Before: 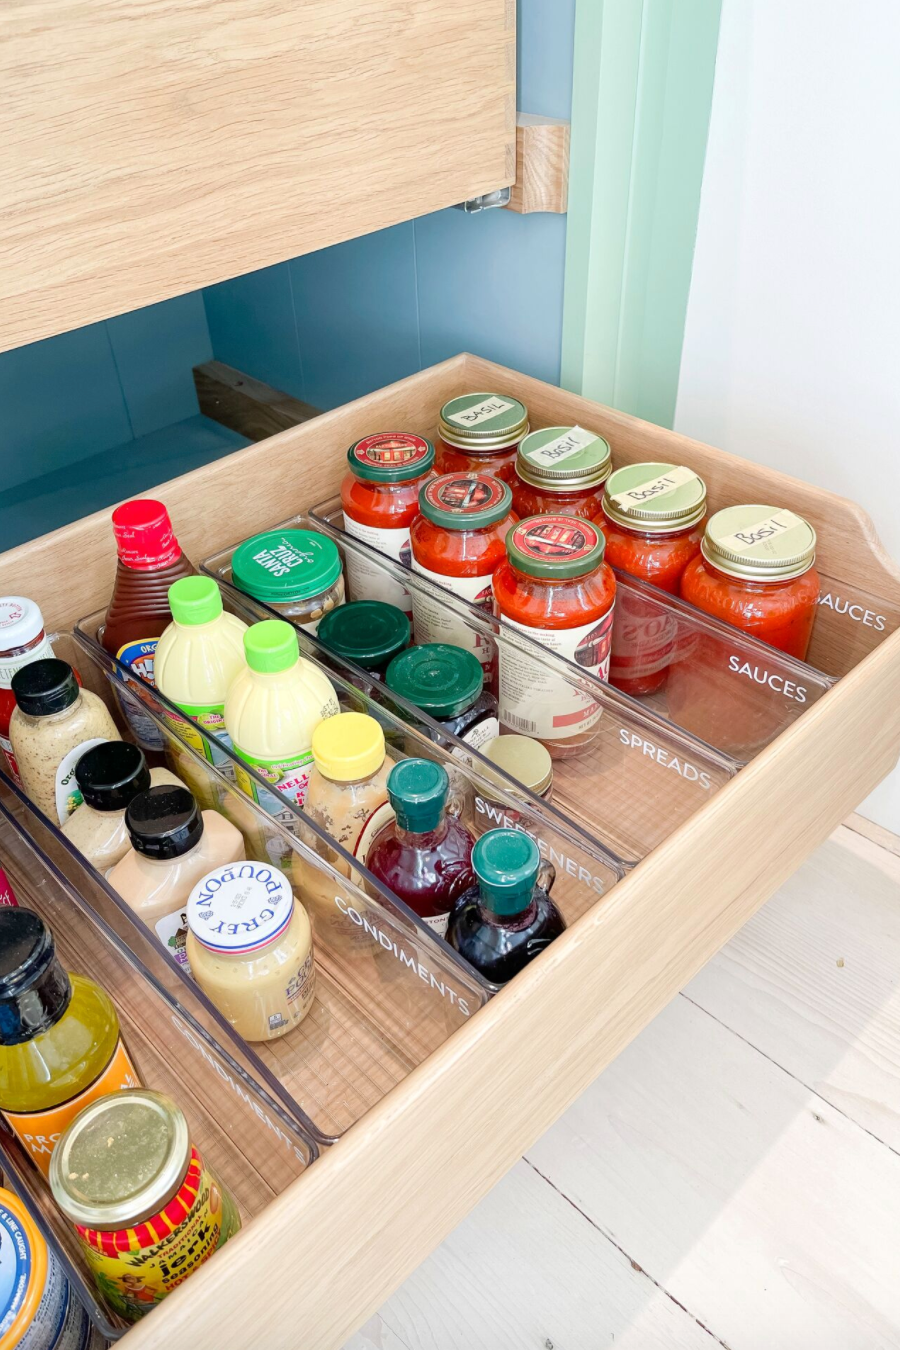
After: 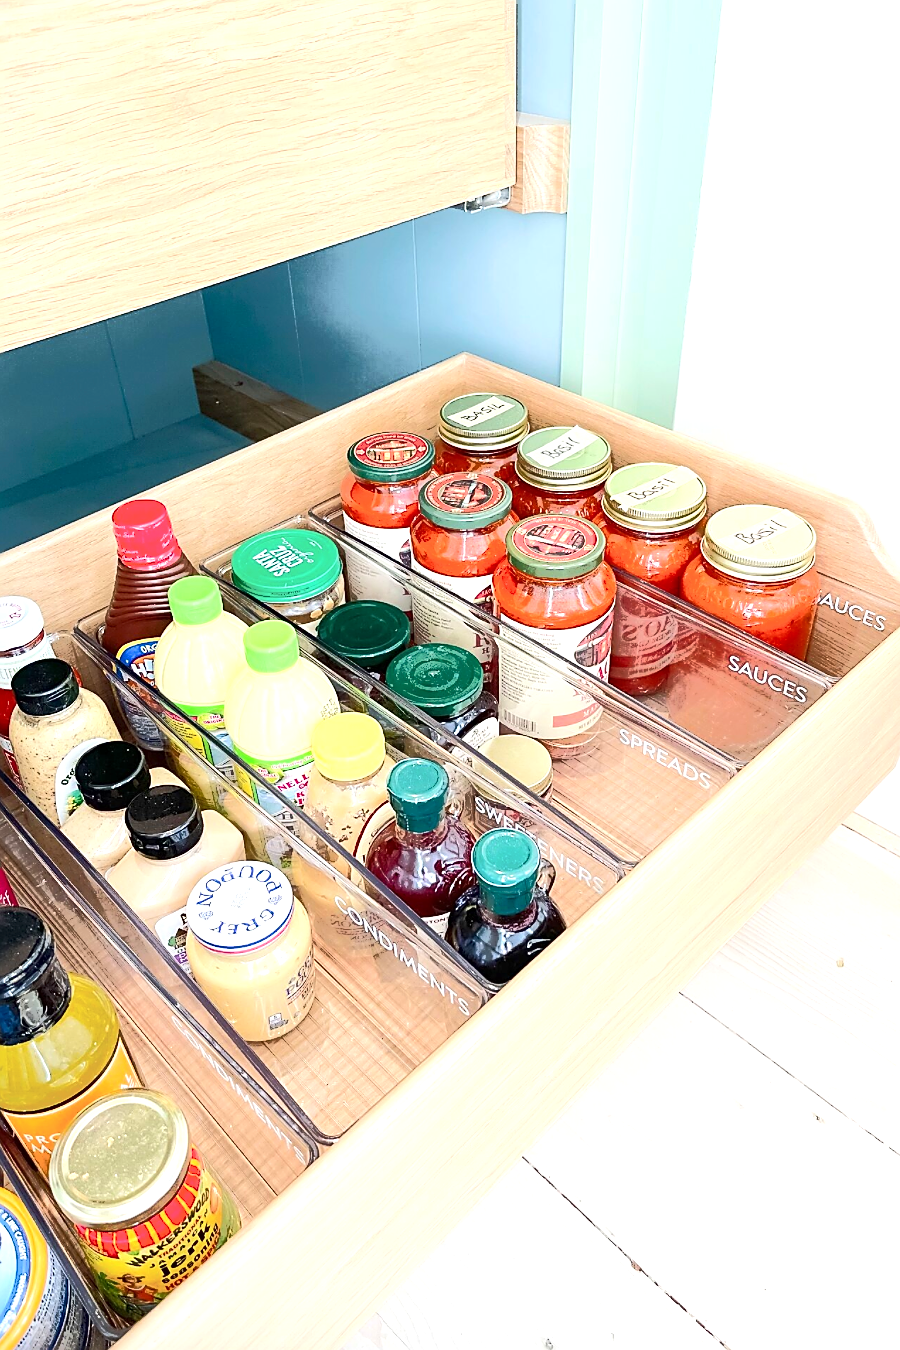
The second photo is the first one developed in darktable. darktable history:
tone curve: curves: ch0 [(0, 0) (0.003, 0.003) (0.011, 0.01) (0.025, 0.023) (0.044, 0.042) (0.069, 0.065) (0.1, 0.094) (0.136, 0.128) (0.177, 0.167) (0.224, 0.211) (0.277, 0.261) (0.335, 0.316) (0.399, 0.376) (0.468, 0.441) (0.543, 0.685) (0.623, 0.741) (0.709, 0.8) (0.801, 0.863) (0.898, 0.929) (1, 1)], color space Lab, independent channels, preserve colors none
sharpen: radius 1.394, amount 1.235, threshold 0.763
exposure: exposure 0.603 EV, compensate exposure bias true, compensate highlight preservation false
